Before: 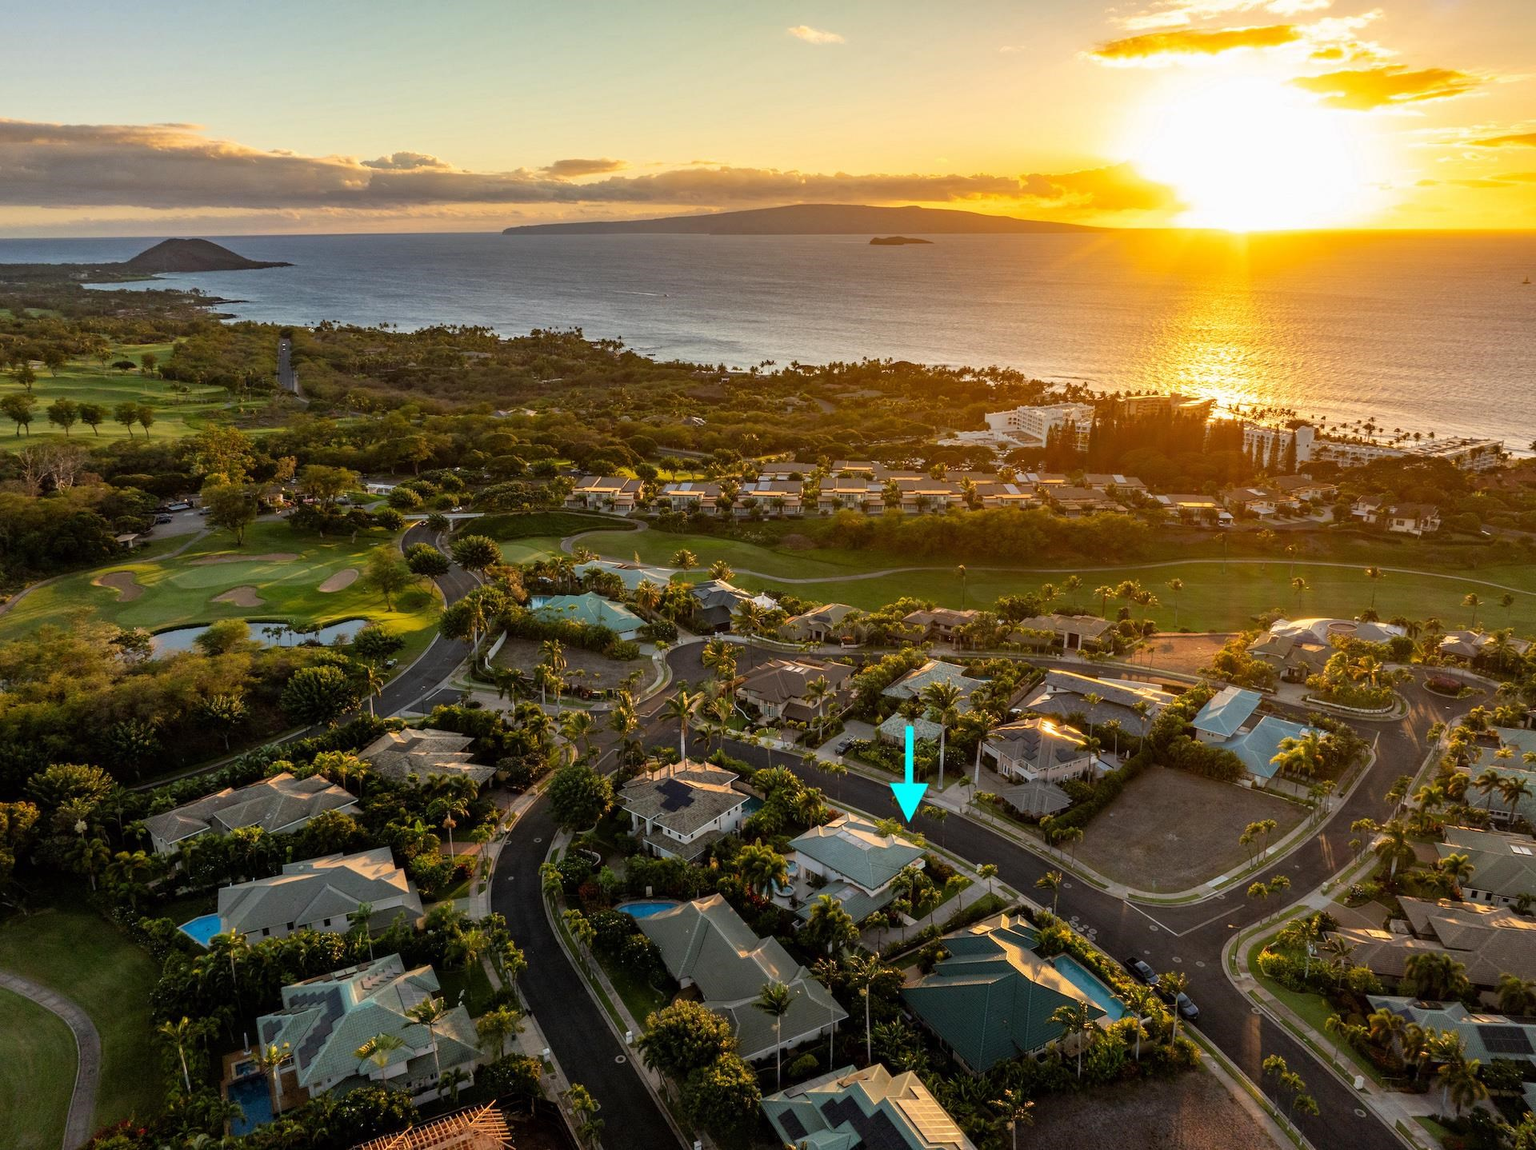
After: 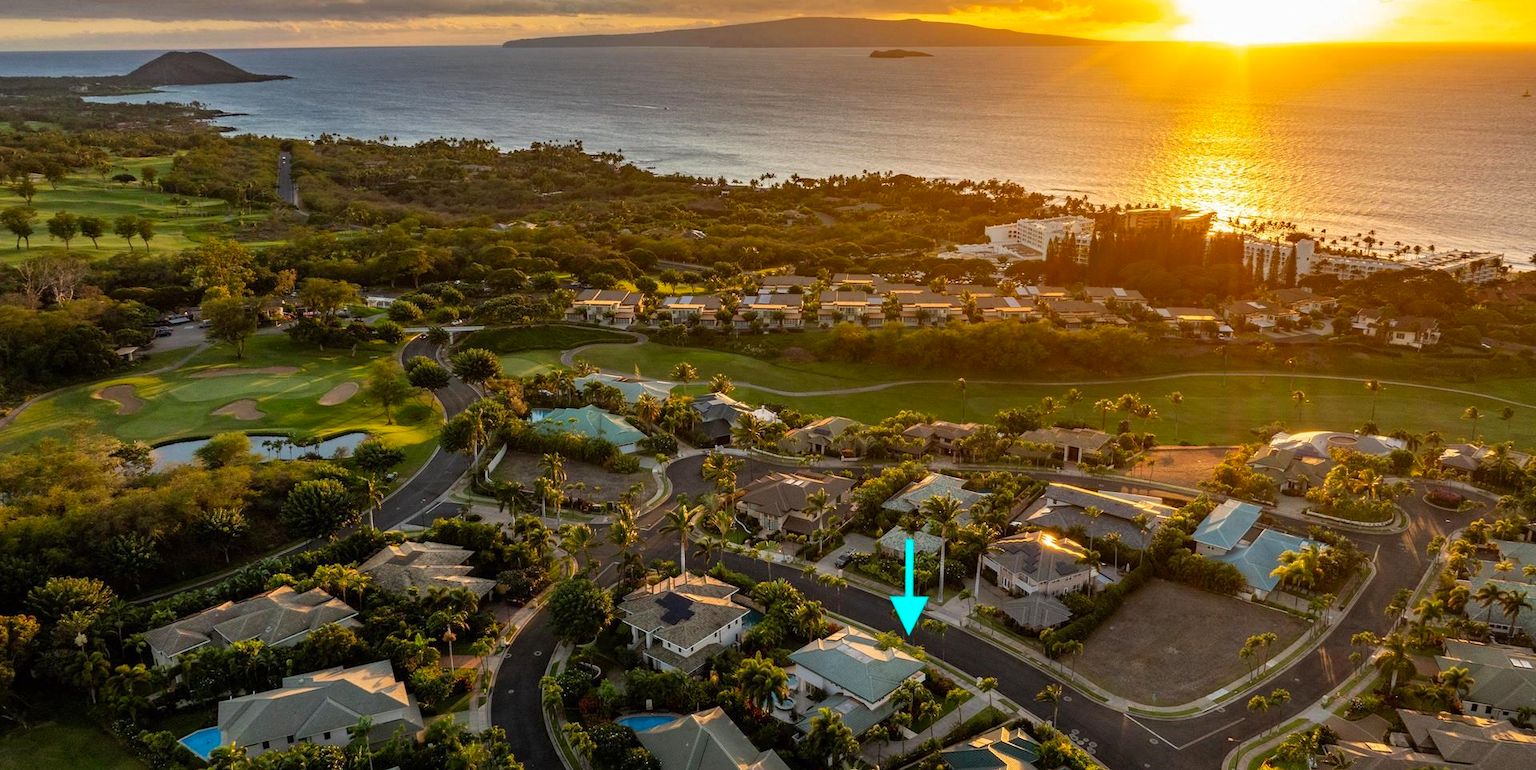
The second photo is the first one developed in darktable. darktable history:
crop: top 16.294%, bottom 16.729%
contrast brightness saturation: saturation 0.123
